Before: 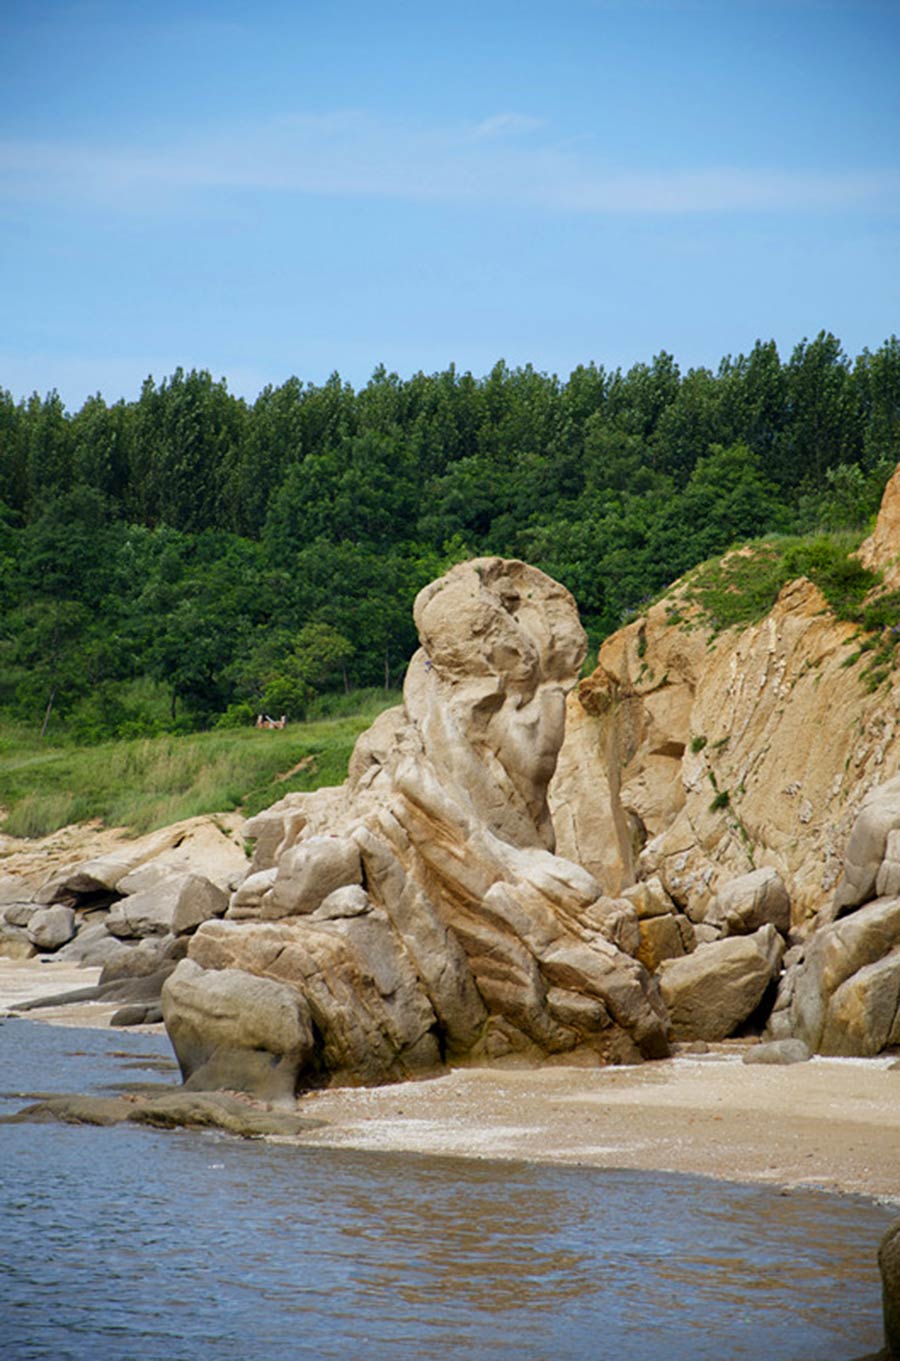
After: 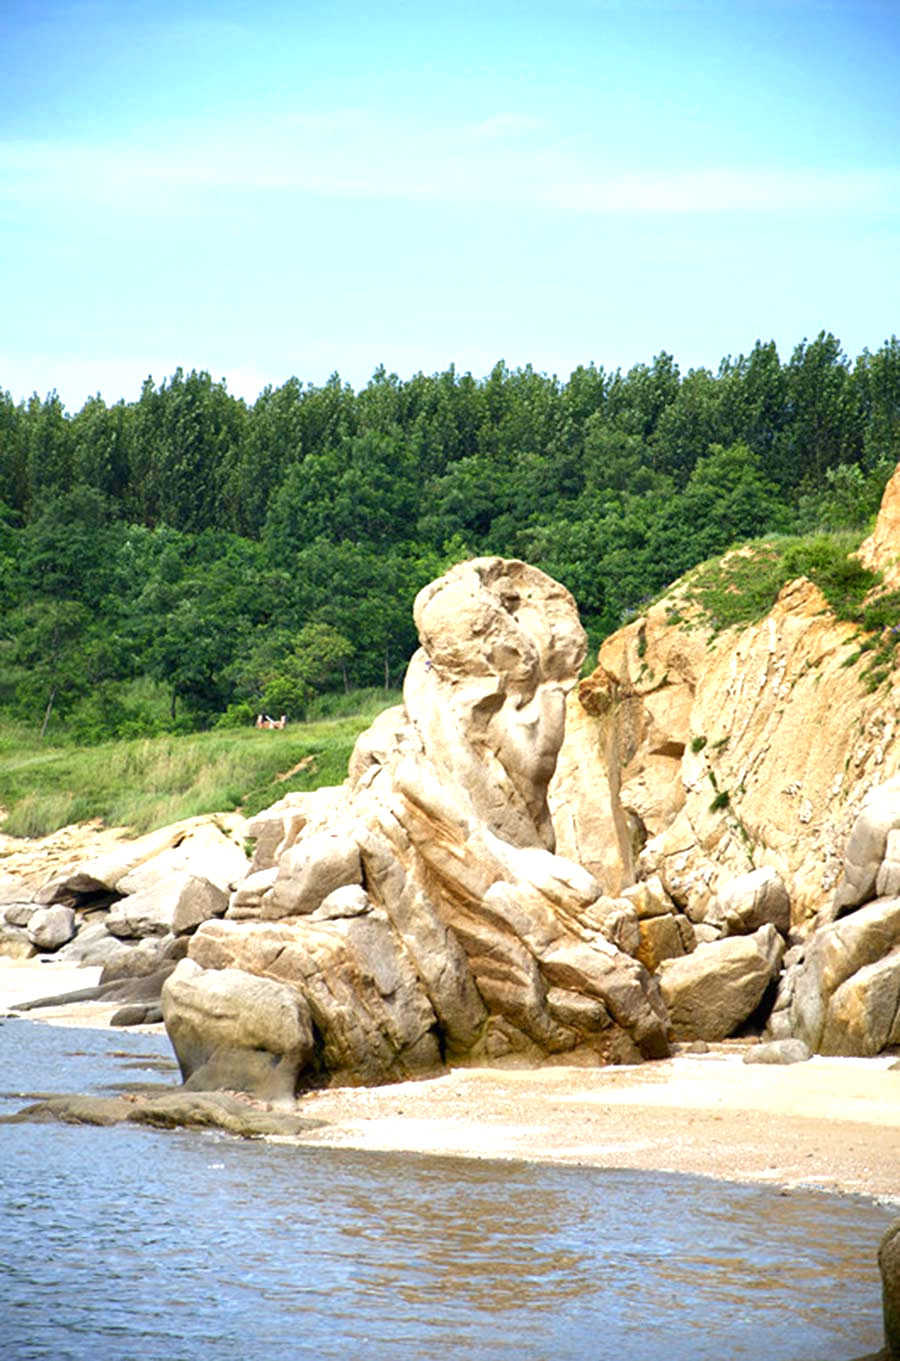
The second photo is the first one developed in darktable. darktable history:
exposure: black level correction 0, exposure 1.199 EV, compensate highlight preservation false
color balance rgb: linear chroma grading › shadows -2.476%, linear chroma grading › highlights -14.404%, linear chroma grading › global chroma -9.804%, linear chroma grading › mid-tones -10.144%, perceptual saturation grading › global saturation 24.99%
shadows and highlights: shadows 37.76, highlights -27.95, soften with gaussian
